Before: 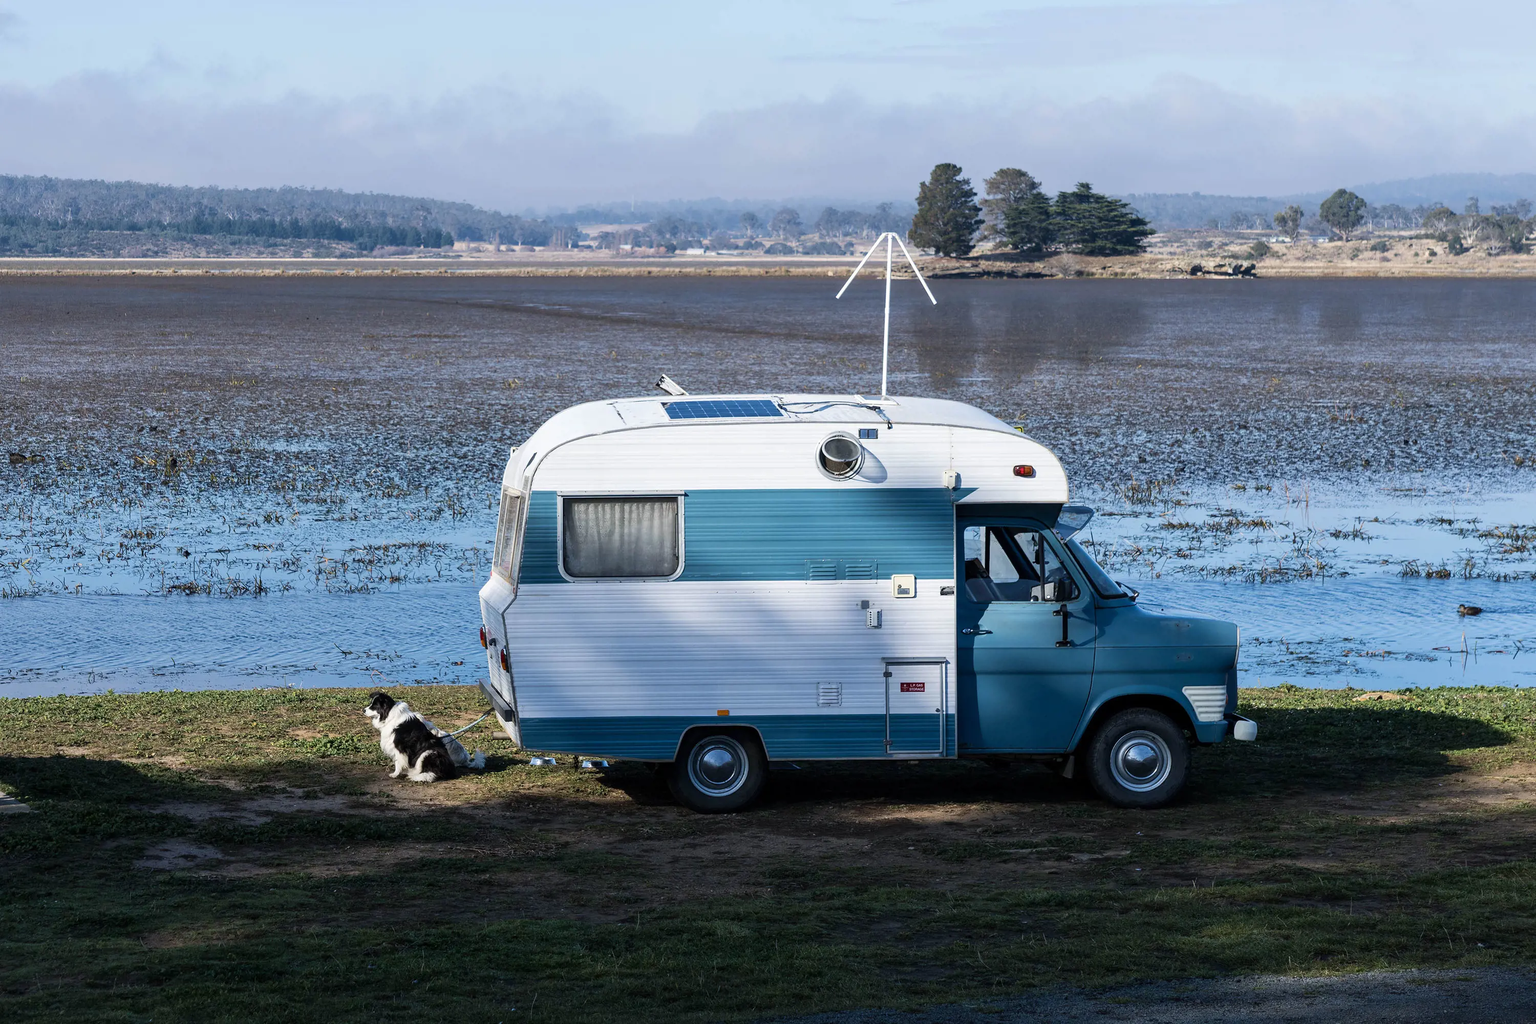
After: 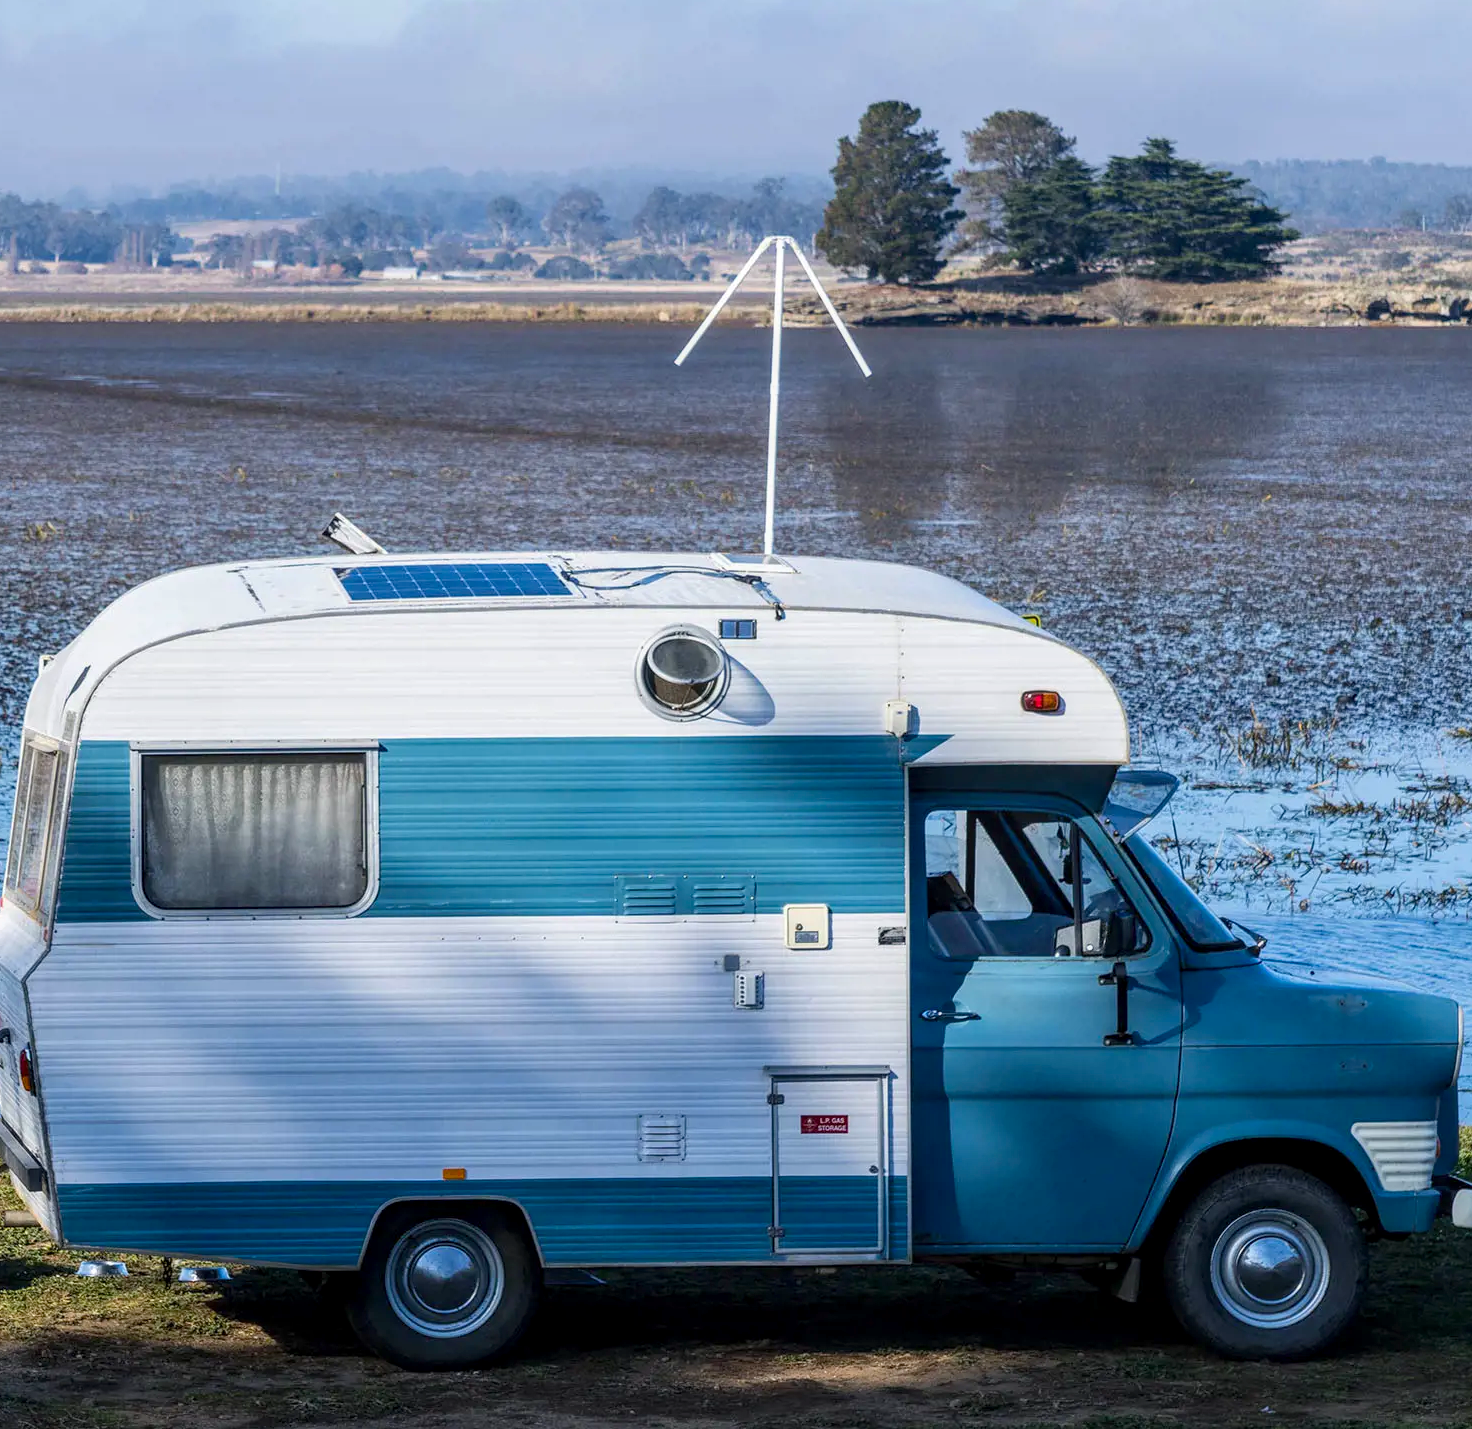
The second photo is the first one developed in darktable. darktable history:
crop: left 31.941%, top 10.943%, right 18.753%, bottom 17.582%
local contrast: on, module defaults
color balance rgb: shadows fall-off 298.621%, white fulcrum 1.99 EV, highlights fall-off 299.379%, perceptual saturation grading › global saturation 25.73%, mask middle-gray fulcrum 99.496%, contrast gray fulcrum 38.291%, contrast -9.479%
